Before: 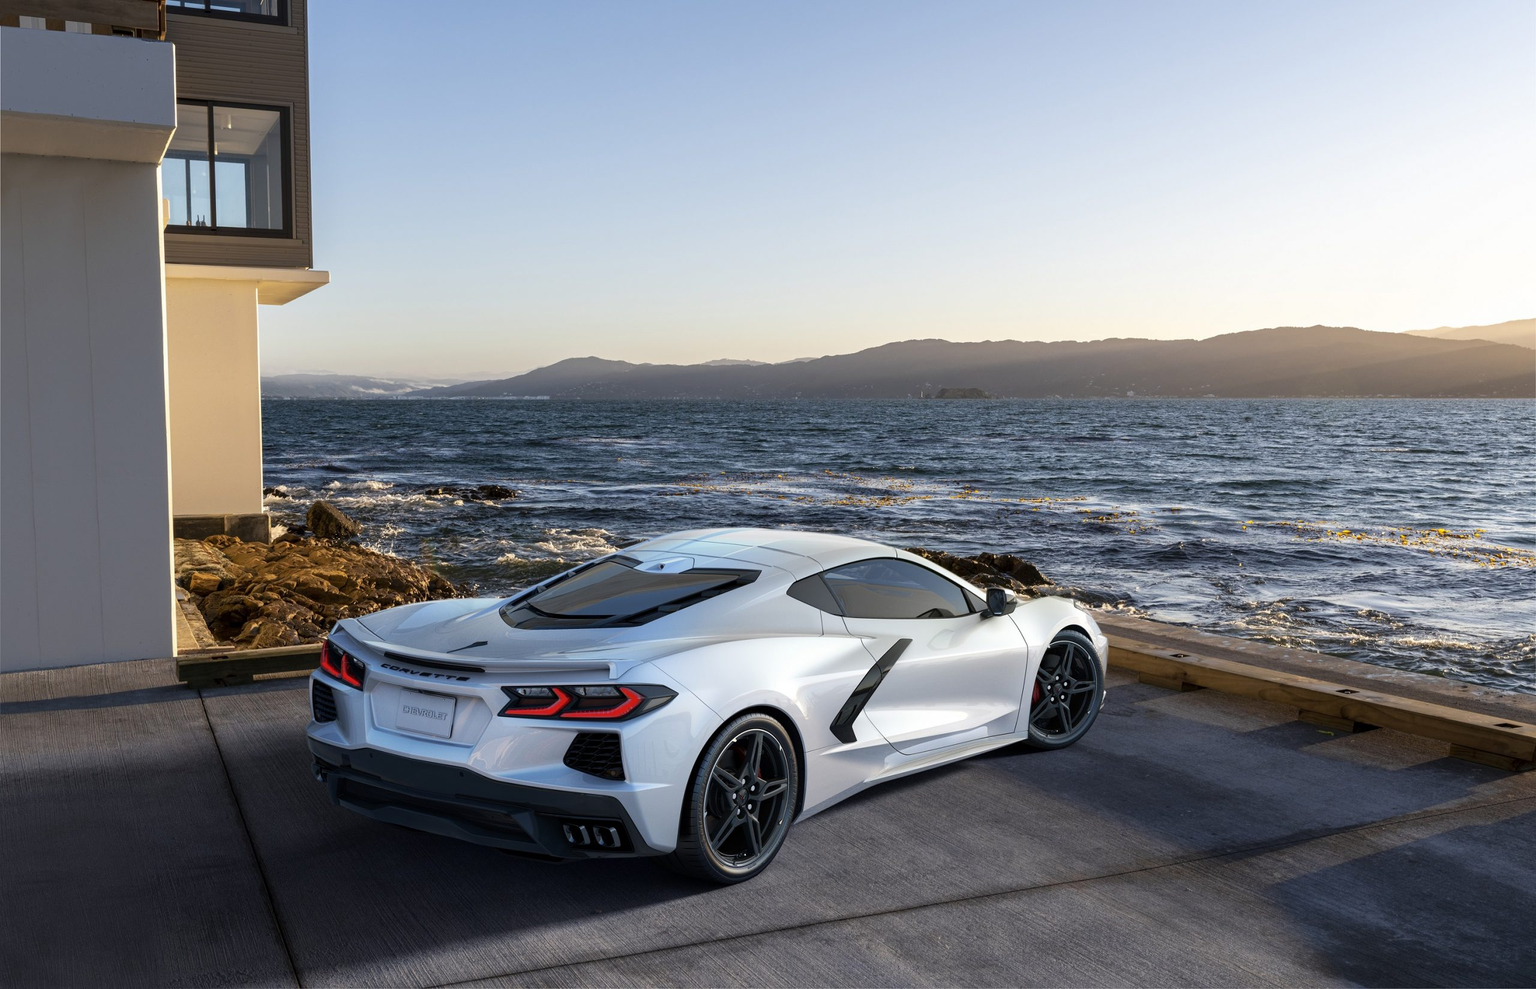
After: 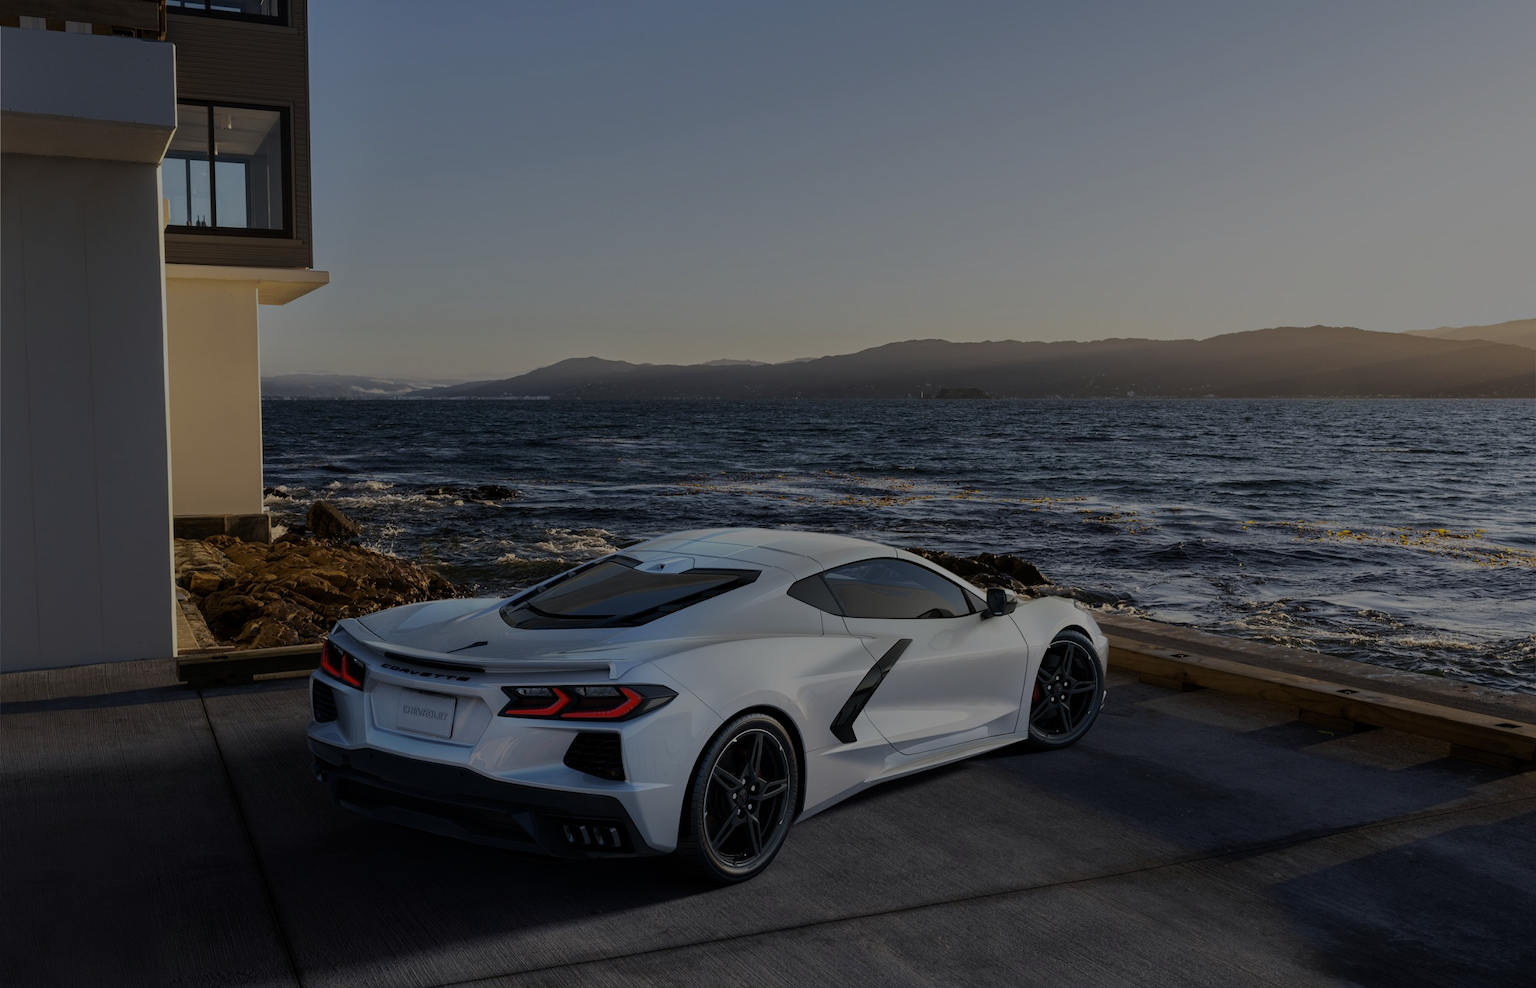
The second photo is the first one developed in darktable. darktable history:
tone equalizer: -8 EV -1.97 EV, -7 EV -1.96 EV, -6 EV -1.98 EV, -5 EV -1.98 EV, -4 EV -1.98 EV, -3 EV -1.98 EV, -2 EV -1.98 EV, -1 EV -1.61 EV, +0 EV -1.97 EV
